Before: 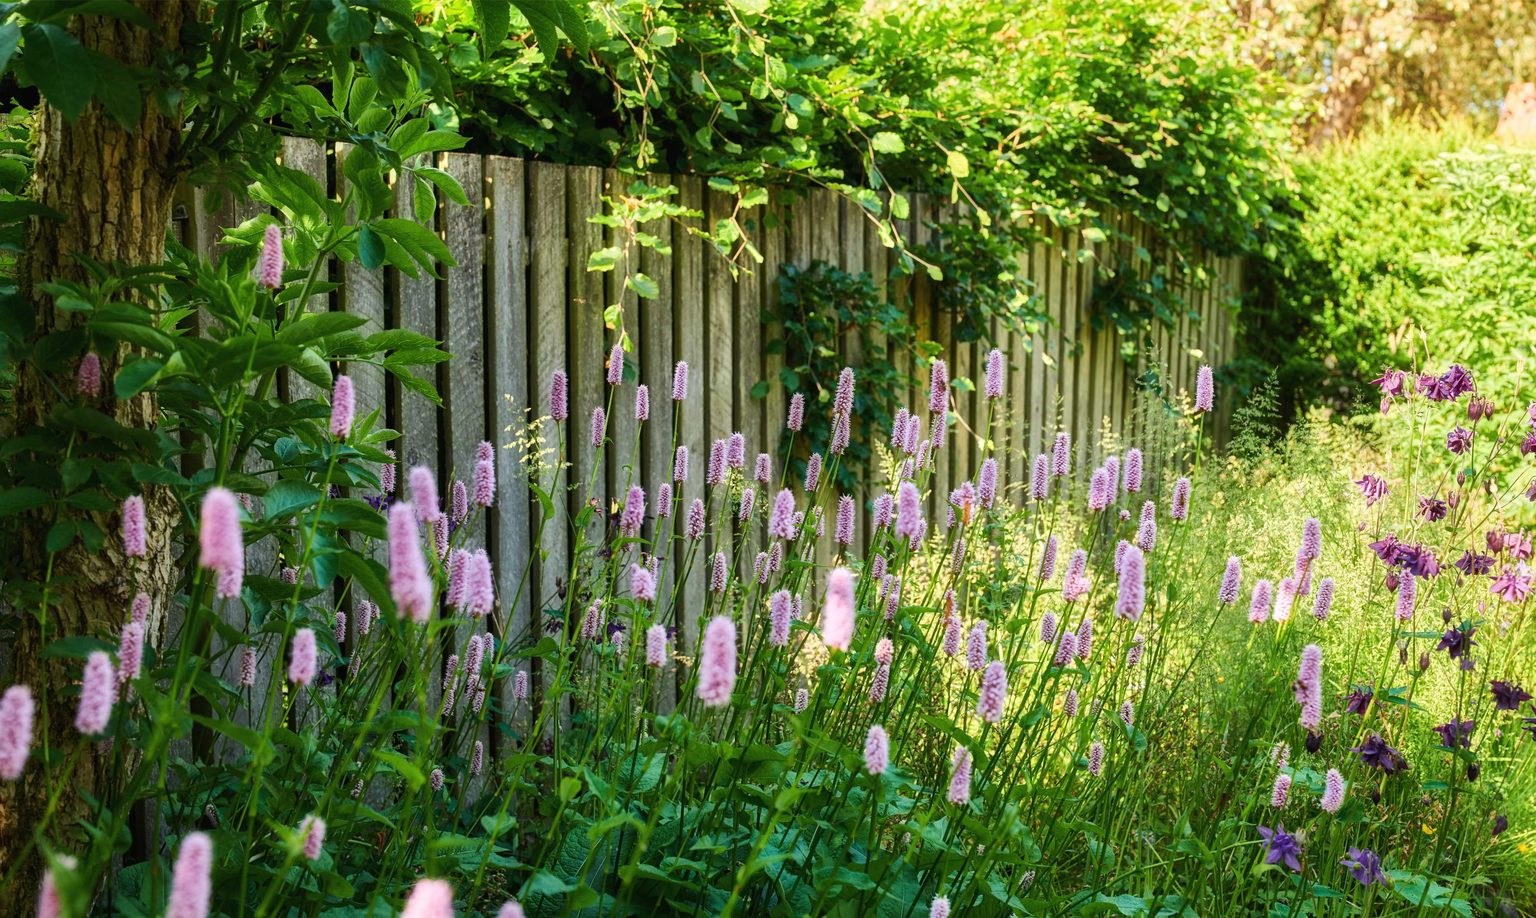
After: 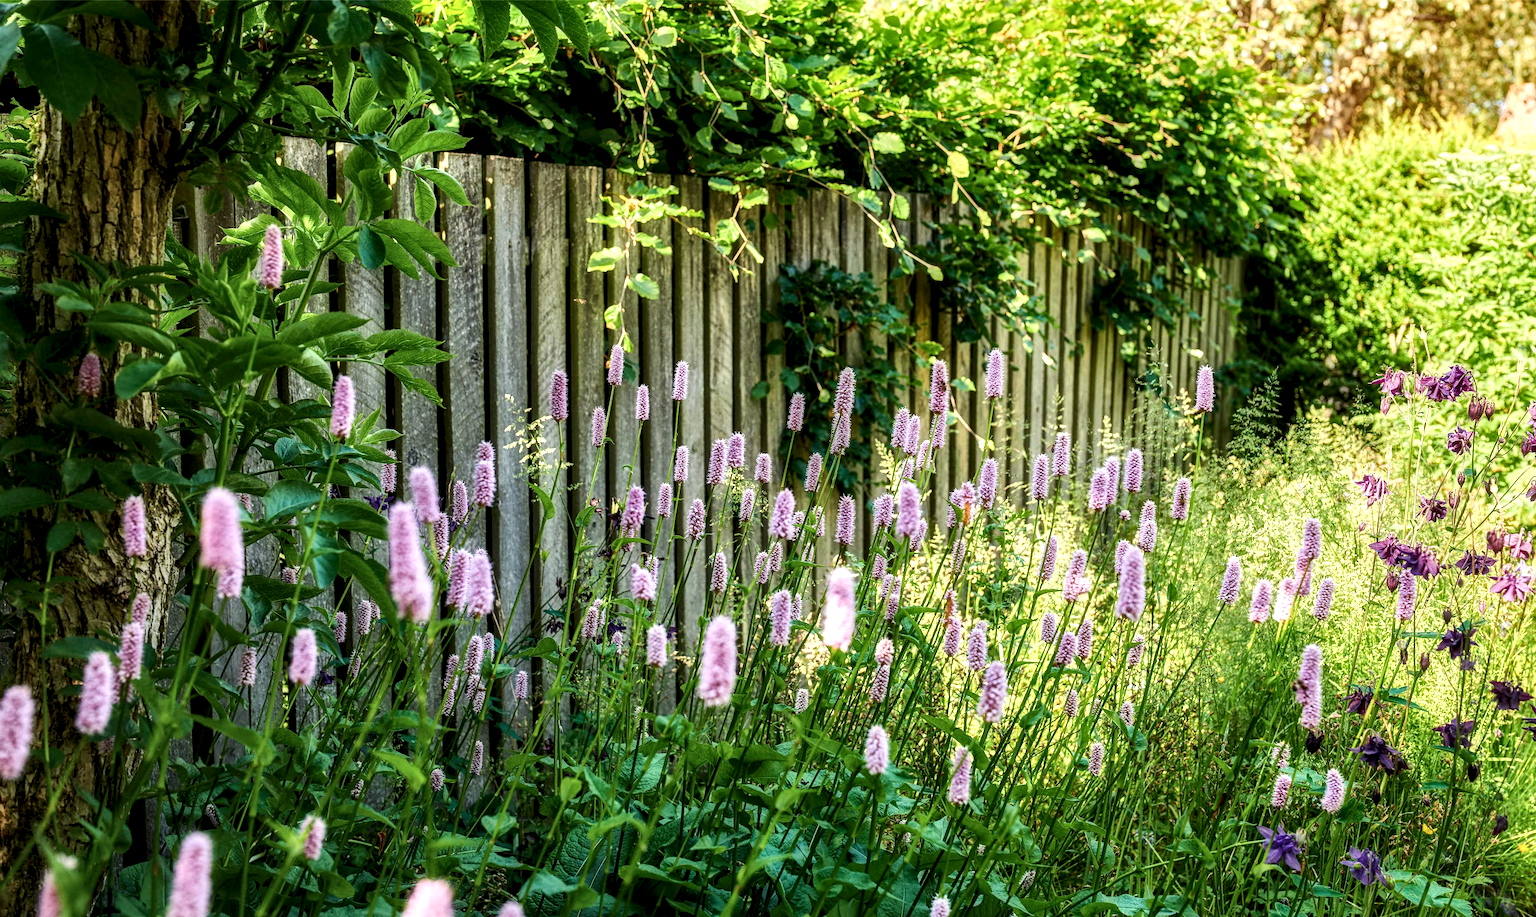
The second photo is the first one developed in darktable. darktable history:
local contrast: highlights 60%, shadows 61%, detail 160%
sharpen: radius 0.989
